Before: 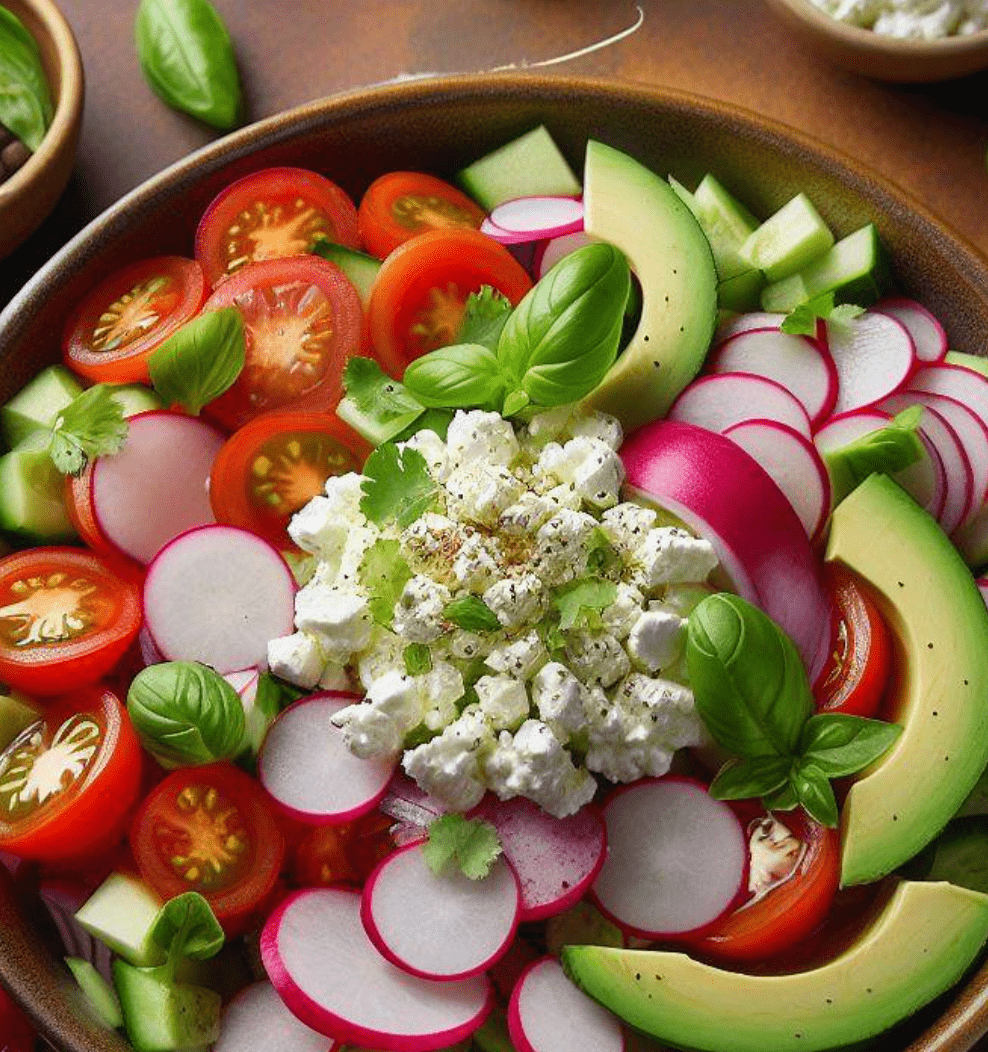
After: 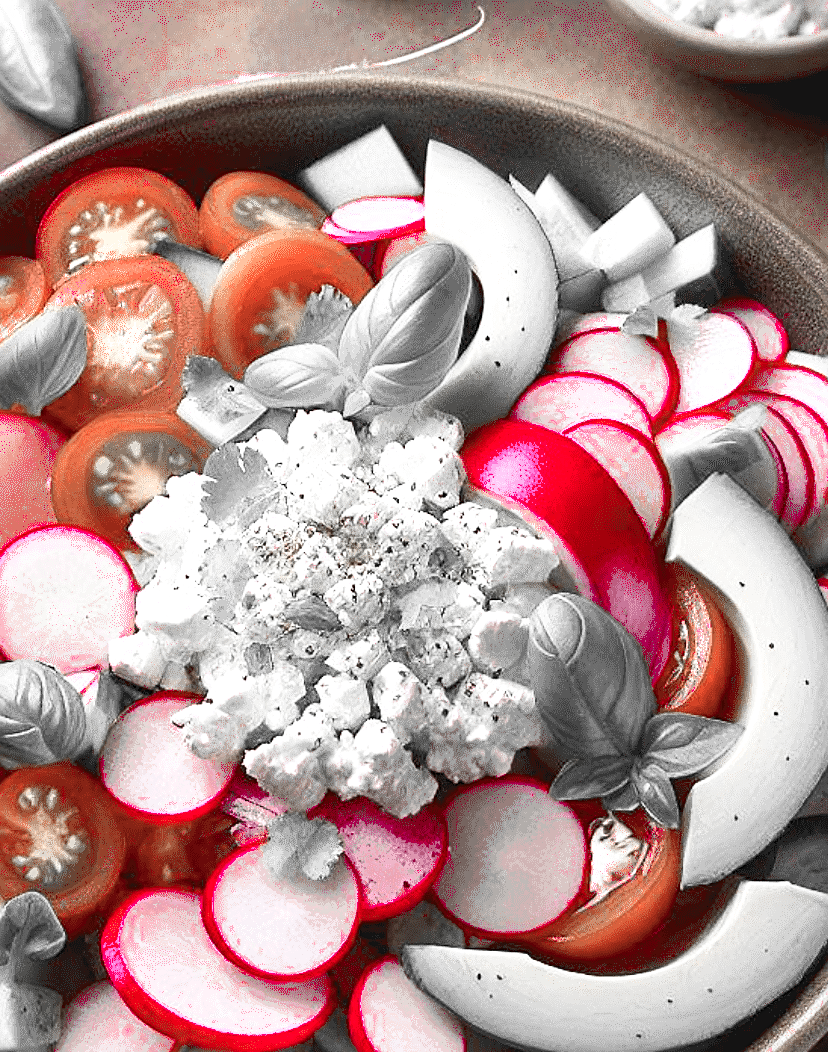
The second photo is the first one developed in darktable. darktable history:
exposure: exposure 0.6 EV, compensate highlight preservation false
color zones: curves: ch0 [(0, 0.278) (0.143, 0.5) (0.286, 0.5) (0.429, 0.5) (0.571, 0.5) (0.714, 0.5) (0.857, 0.5) (1, 0.5)]; ch1 [(0, 1) (0.143, 0.165) (0.286, 0) (0.429, 0) (0.571, 0) (0.714, 0) (0.857, 0.5) (1, 0.5)]; ch2 [(0, 0.508) (0.143, 0.5) (0.286, 0.5) (0.429, 0.5) (0.571, 0.5) (0.714, 0.5) (0.857, 0.5) (1, 0.5)]
contrast brightness saturation: contrast 0.2, brightness 0.16, saturation 0.22
crop: left 16.145%
sharpen: on, module defaults
